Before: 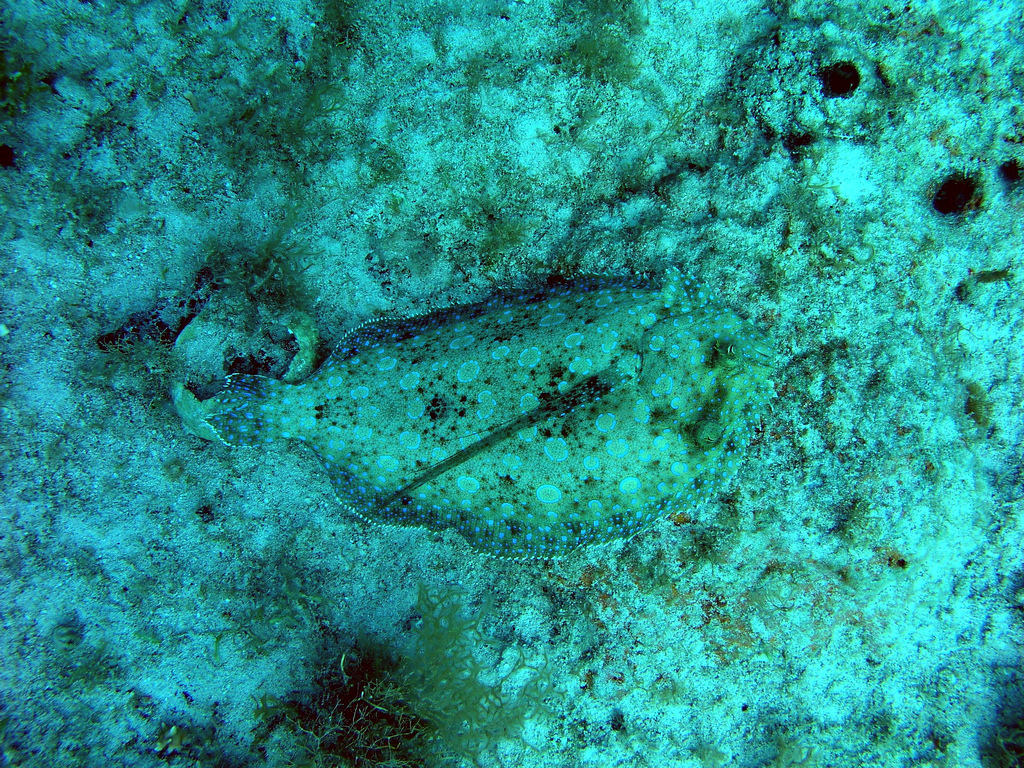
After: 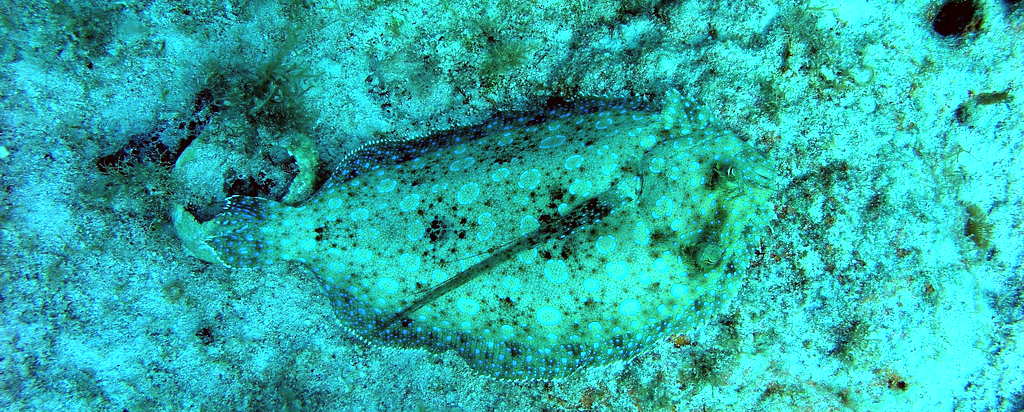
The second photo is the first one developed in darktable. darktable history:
tone equalizer: -8 EV -0.757 EV, -7 EV -0.704 EV, -6 EV -0.631 EV, -5 EV -0.412 EV, -3 EV 0.399 EV, -2 EV 0.6 EV, -1 EV 0.682 EV, +0 EV 0.751 EV
crop and rotate: top 23.193%, bottom 23.107%
